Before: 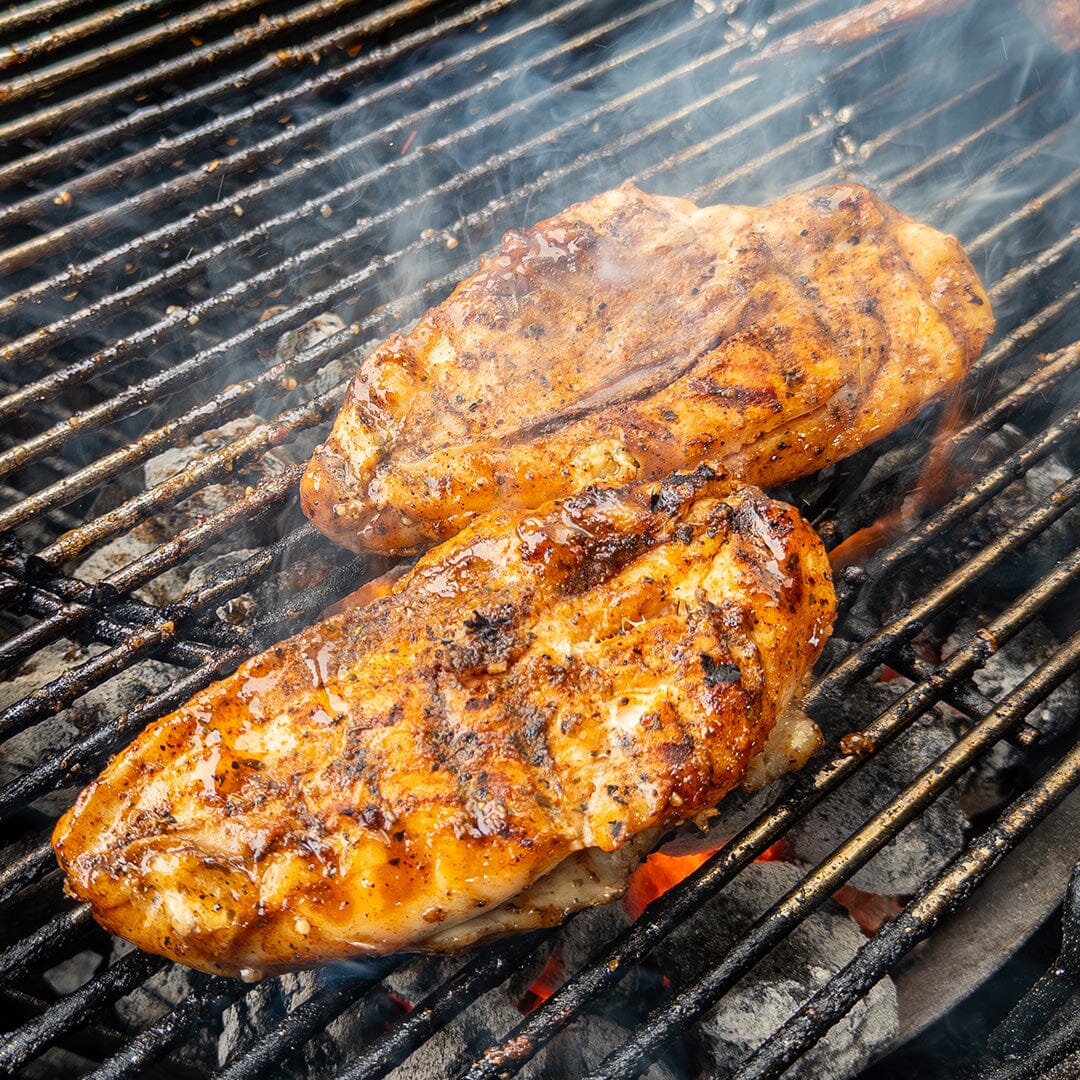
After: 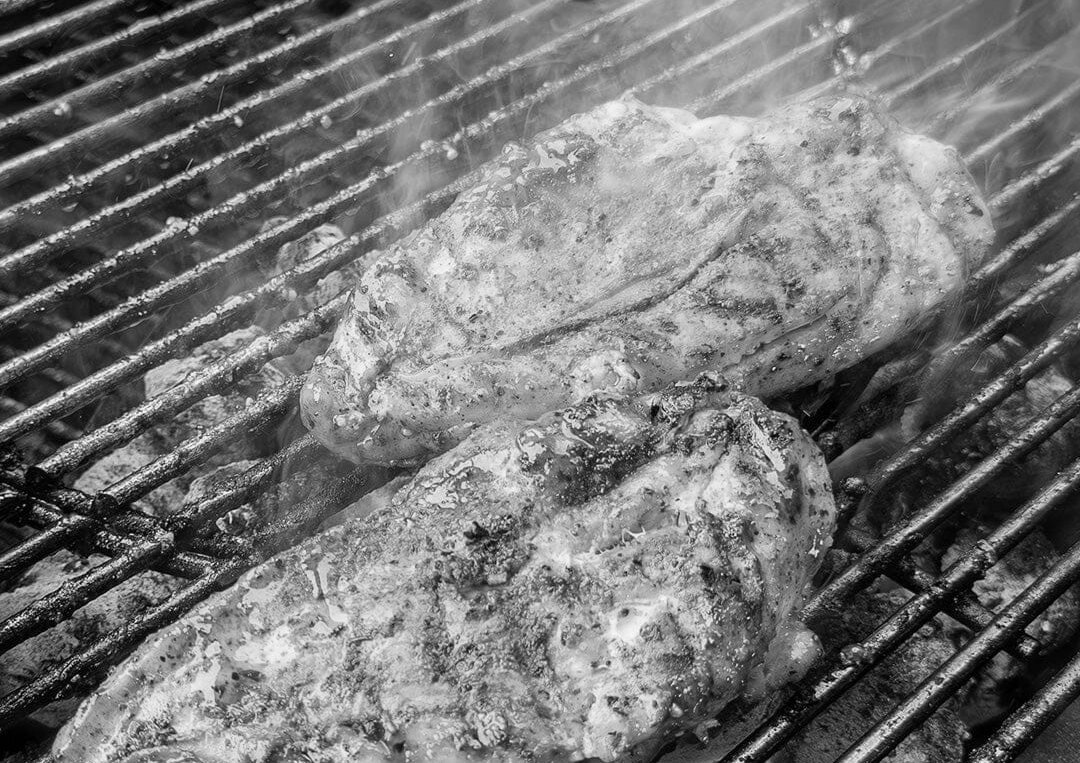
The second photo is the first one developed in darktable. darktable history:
crop and rotate: top 8.293%, bottom 20.996%
monochrome: a -35.87, b 49.73, size 1.7
